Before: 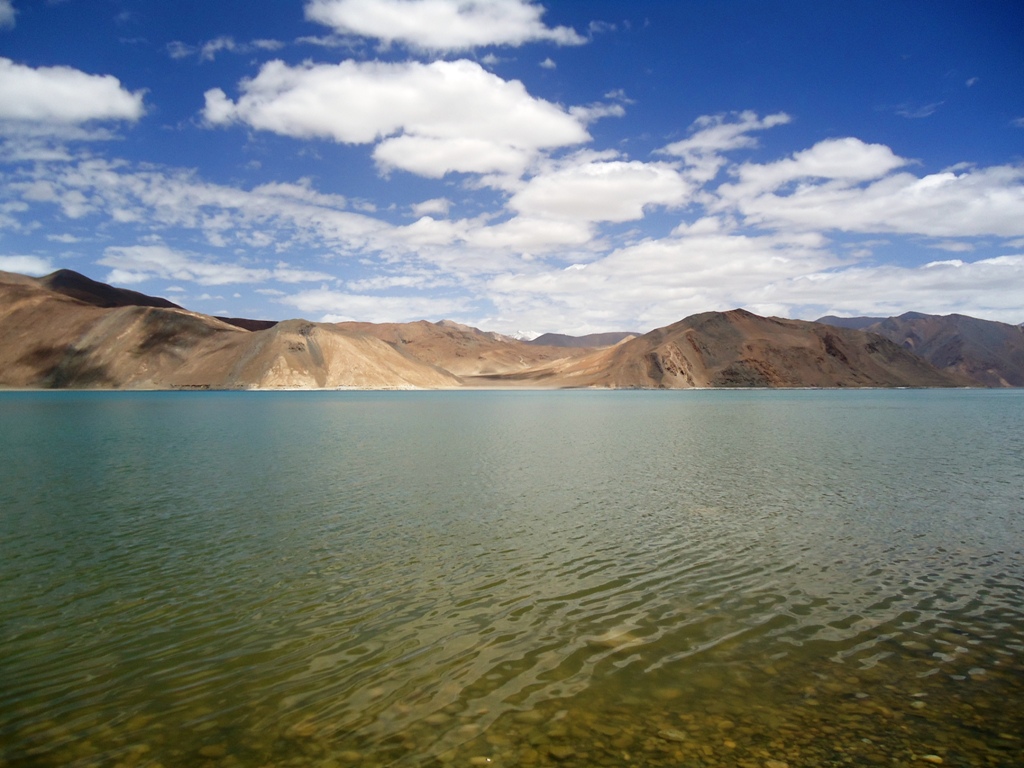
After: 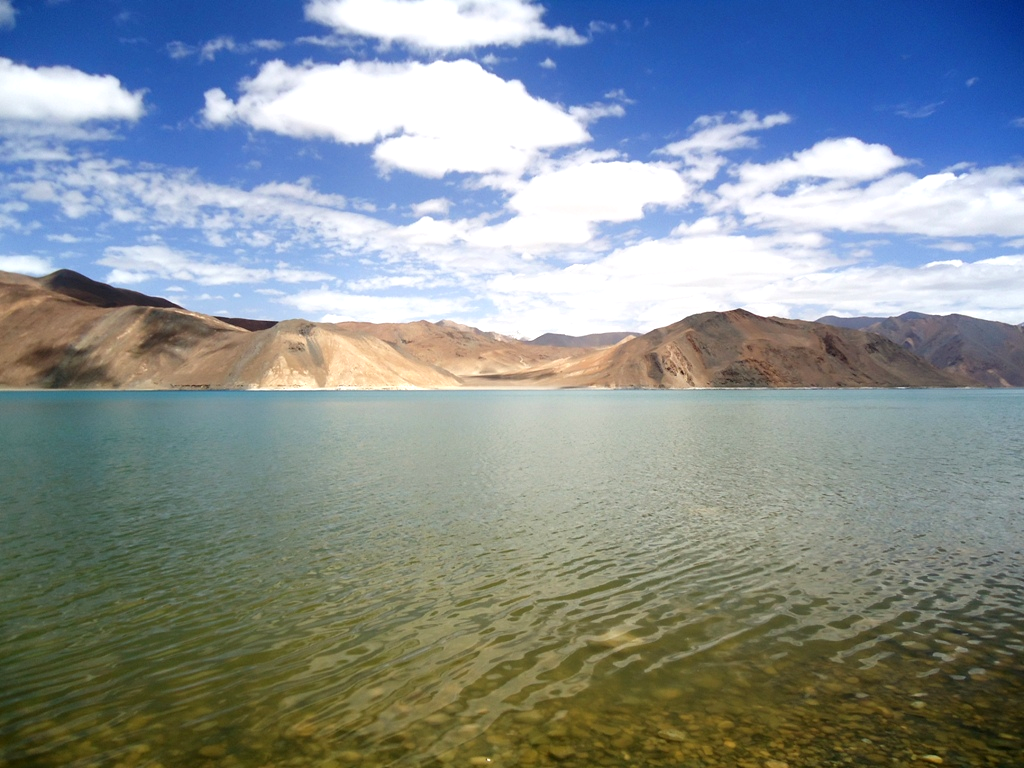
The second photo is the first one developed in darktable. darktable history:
color zones: curves: ch0 [(0.25, 0.5) (0.428, 0.473) (0.75, 0.5)]; ch1 [(0.243, 0.479) (0.398, 0.452) (0.75, 0.5)]
exposure: black level correction 0.001, exposure 0.5 EV, compensate exposure bias true, compensate highlight preservation false
